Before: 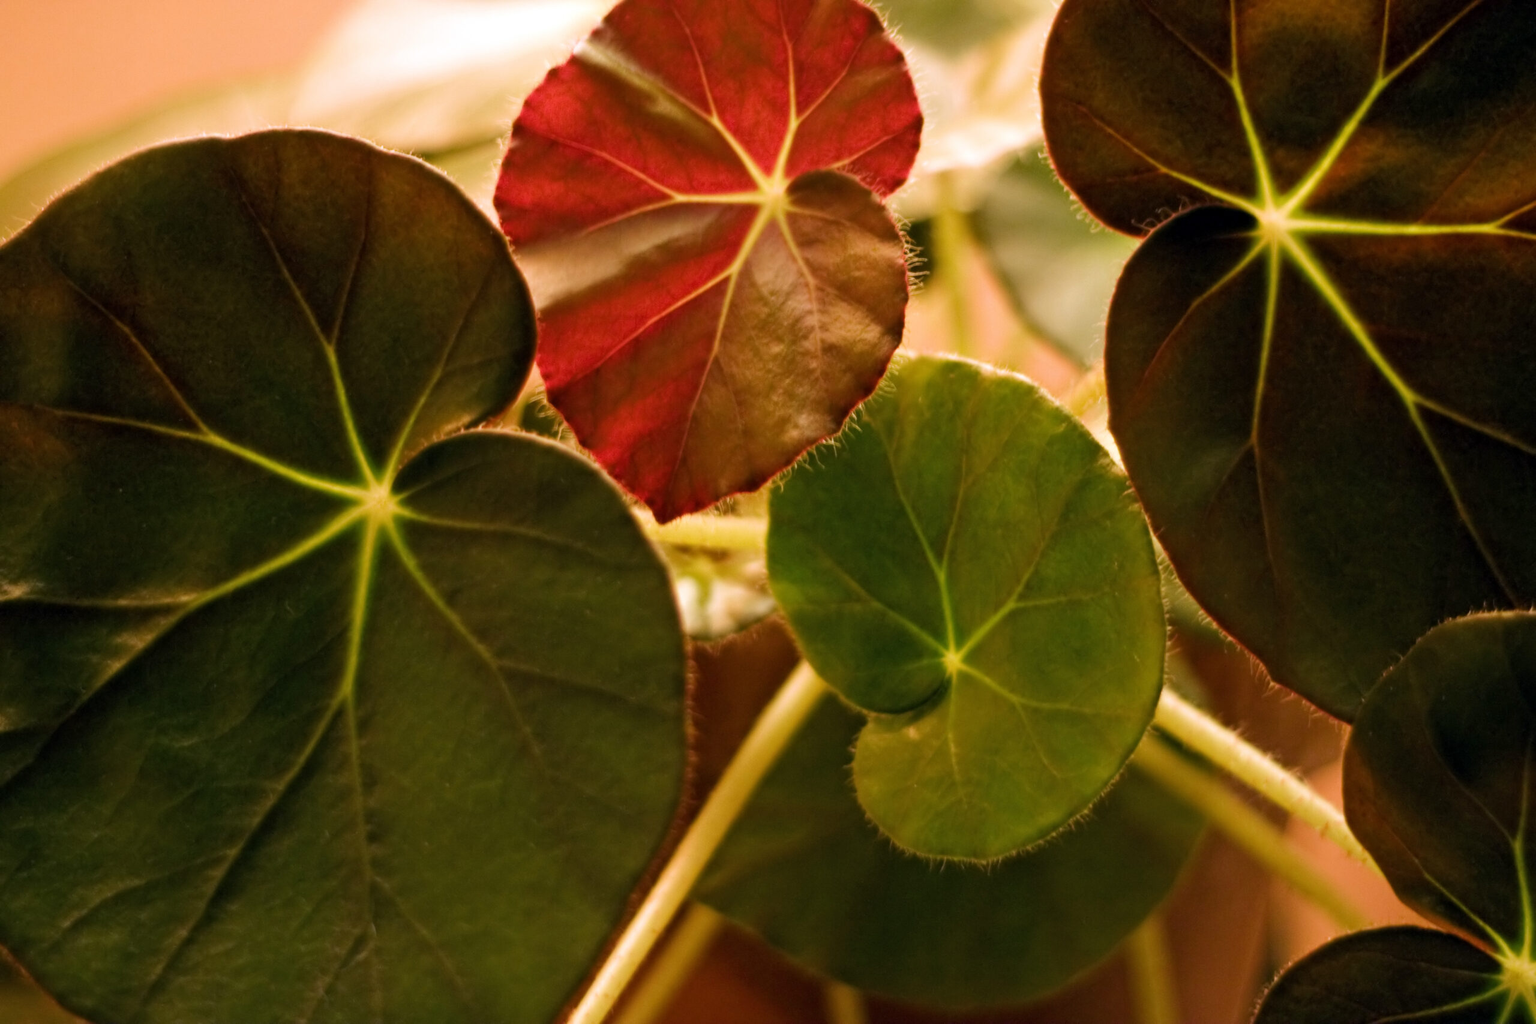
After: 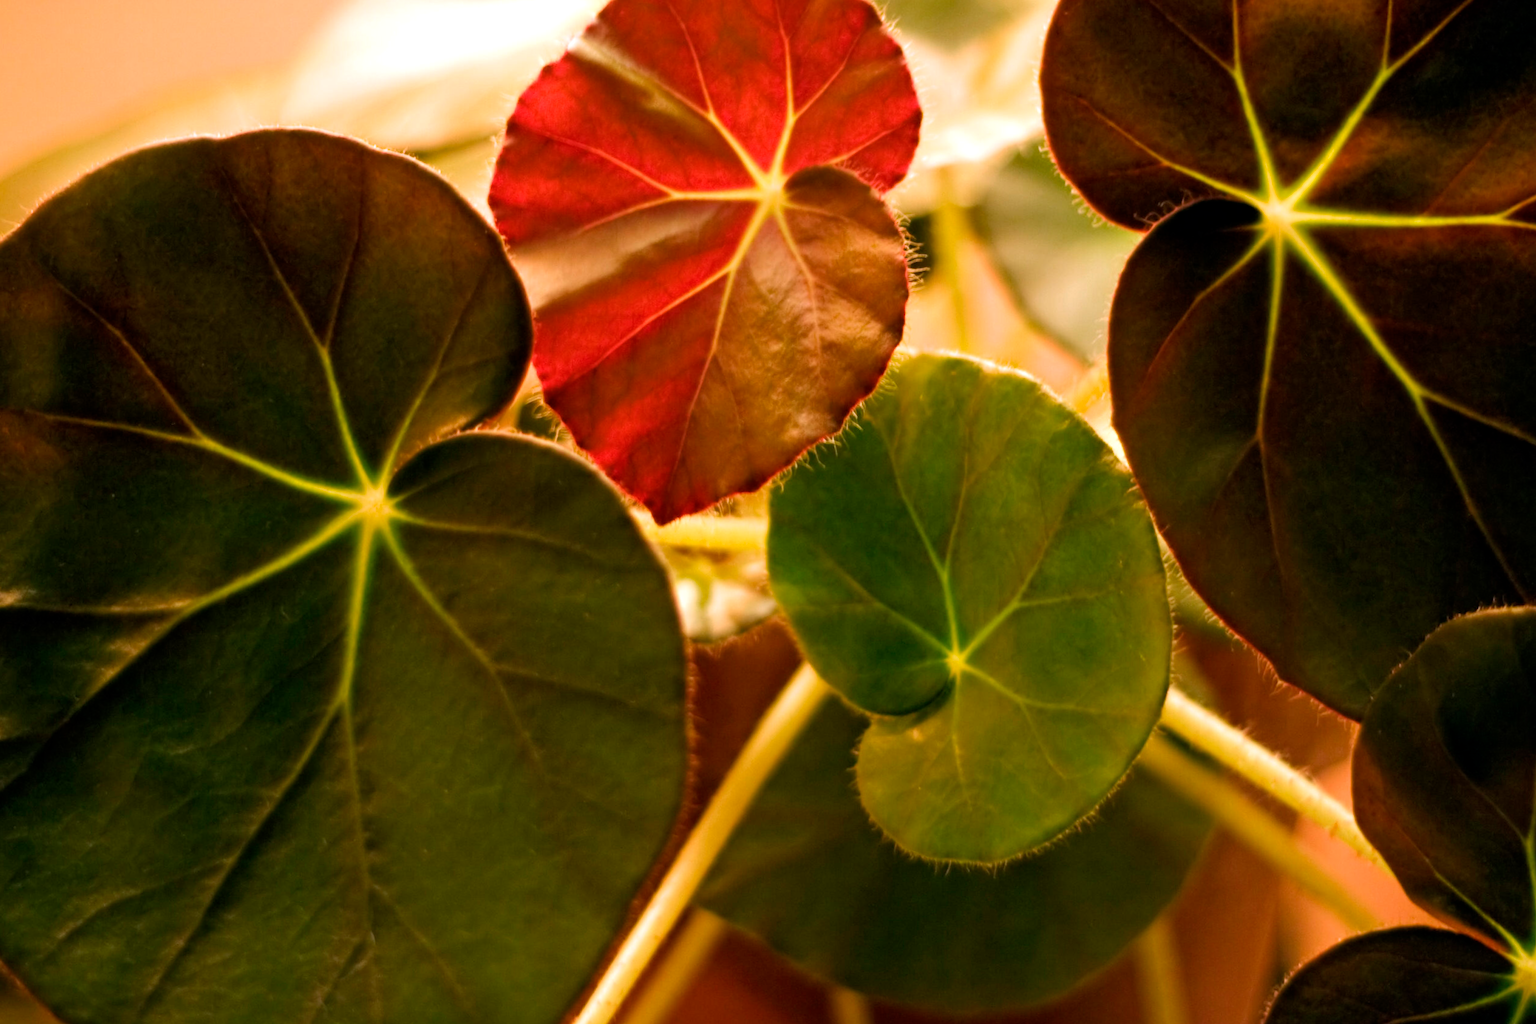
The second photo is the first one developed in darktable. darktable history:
rotate and perspective: rotation -0.45°, automatic cropping original format, crop left 0.008, crop right 0.992, crop top 0.012, crop bottom 0.988
exposure: exposure 0.2 EV, compensate highlight preservation false
